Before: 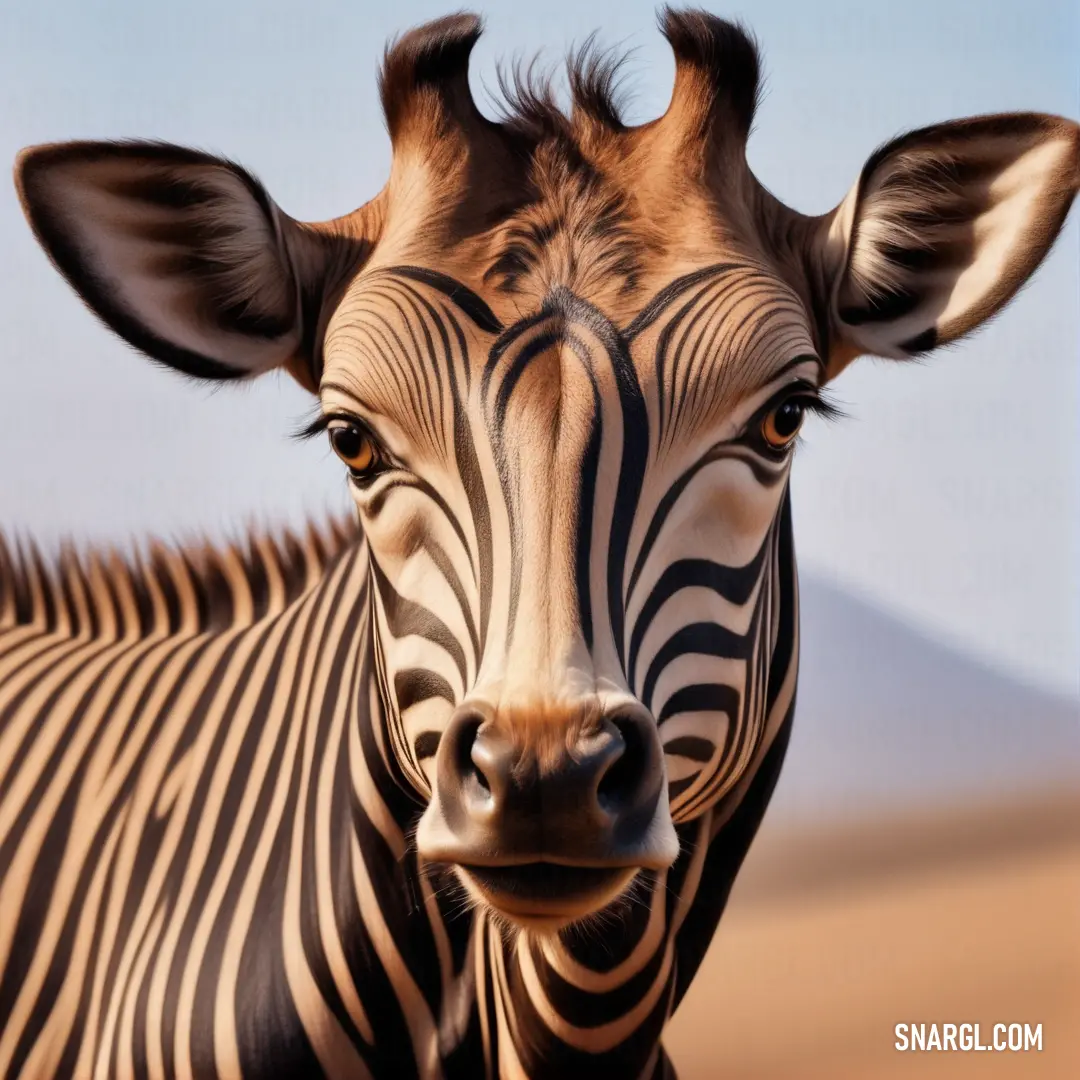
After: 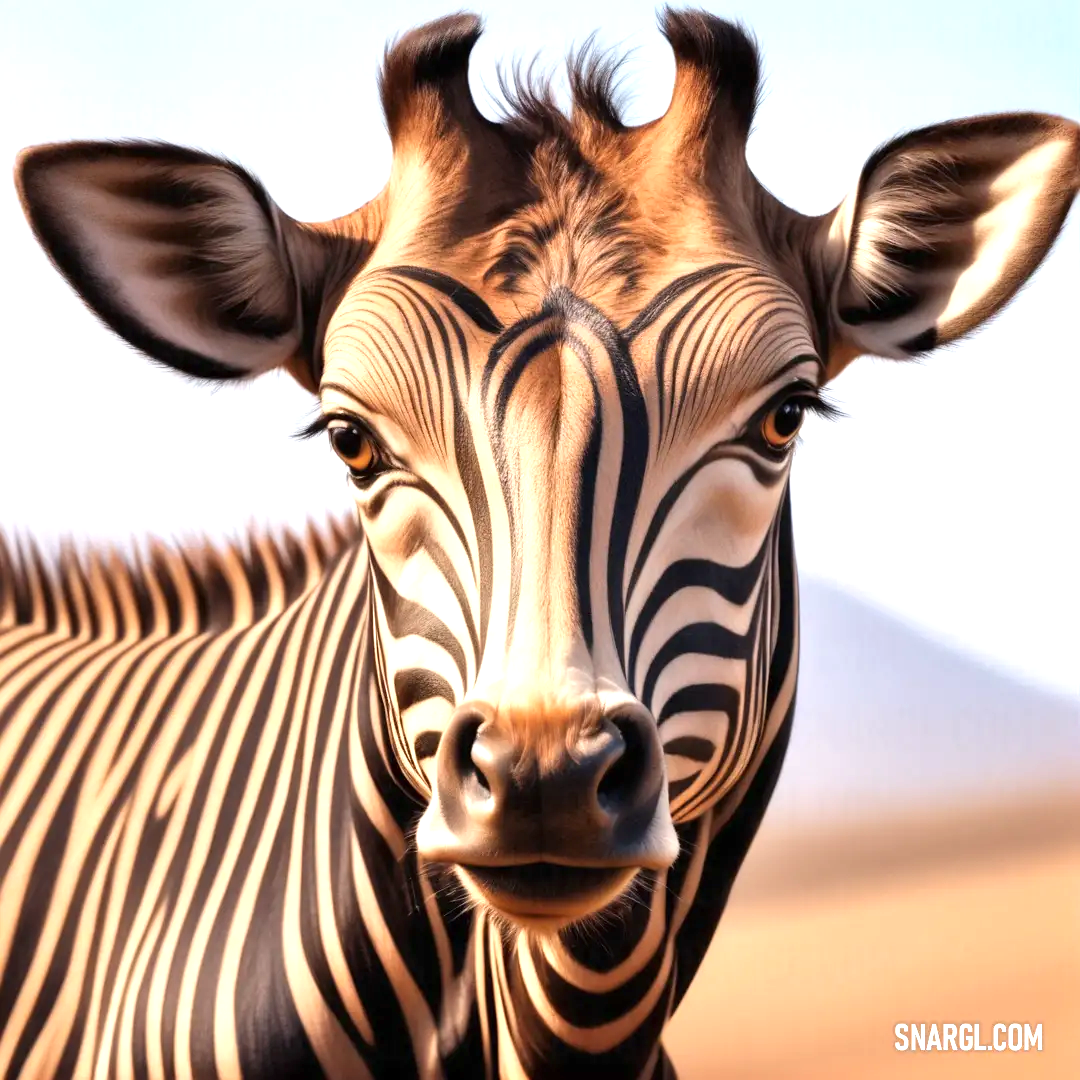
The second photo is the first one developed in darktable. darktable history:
exposure: exposure 0.914 EV, compensate exposure bias true, compensate highlight preservation false
